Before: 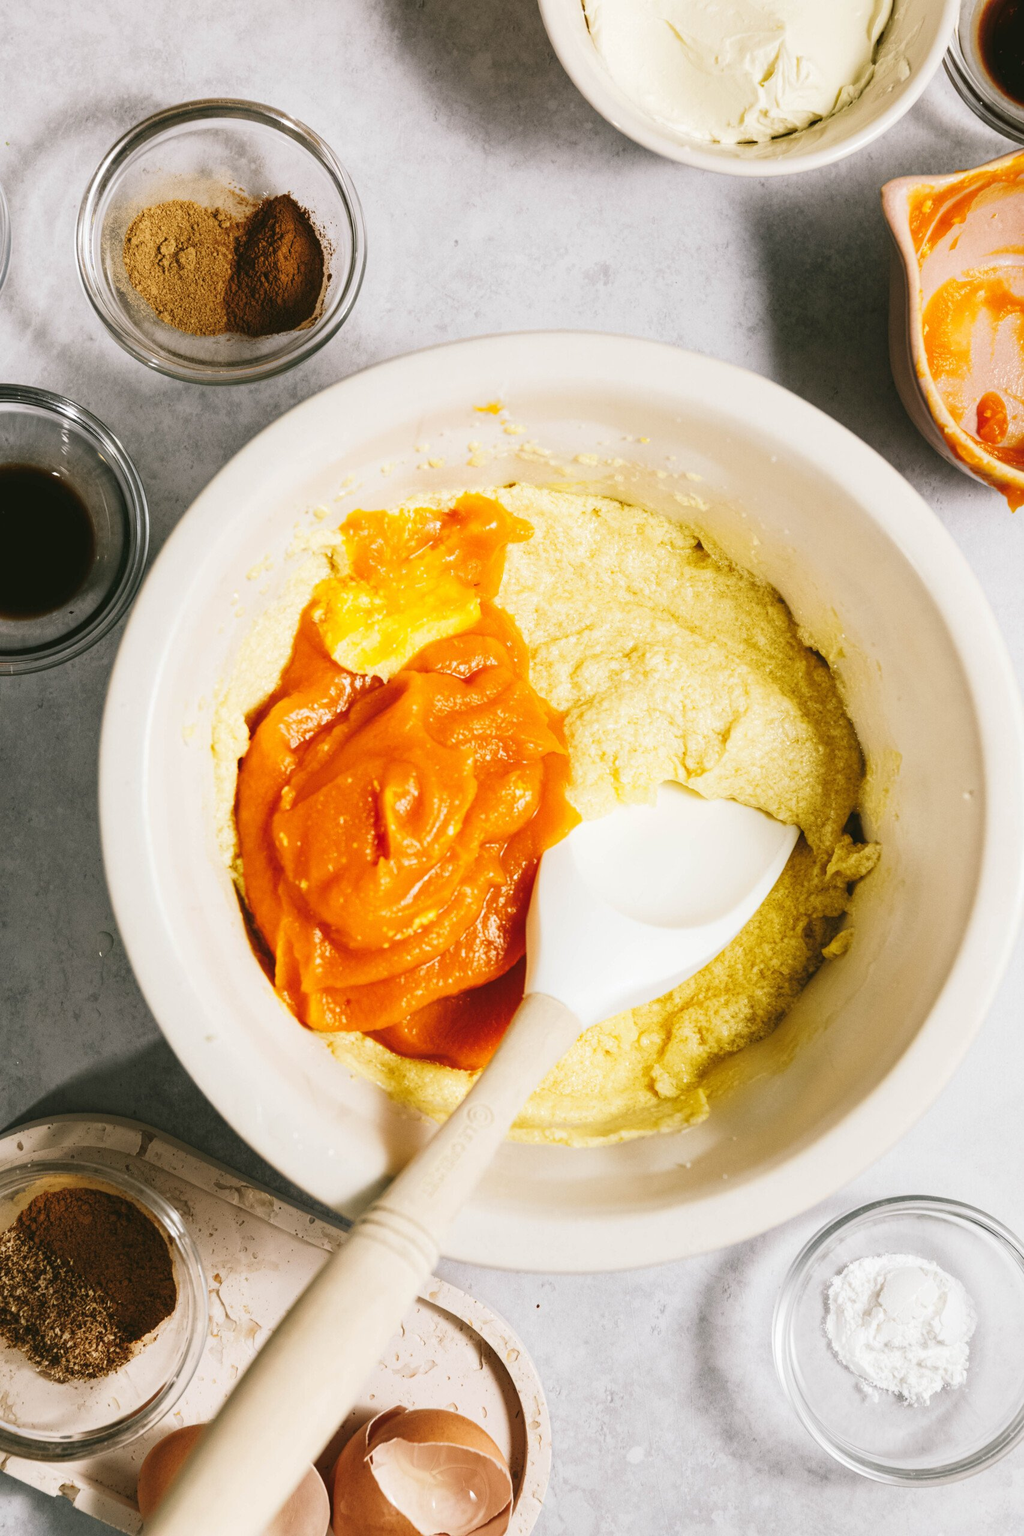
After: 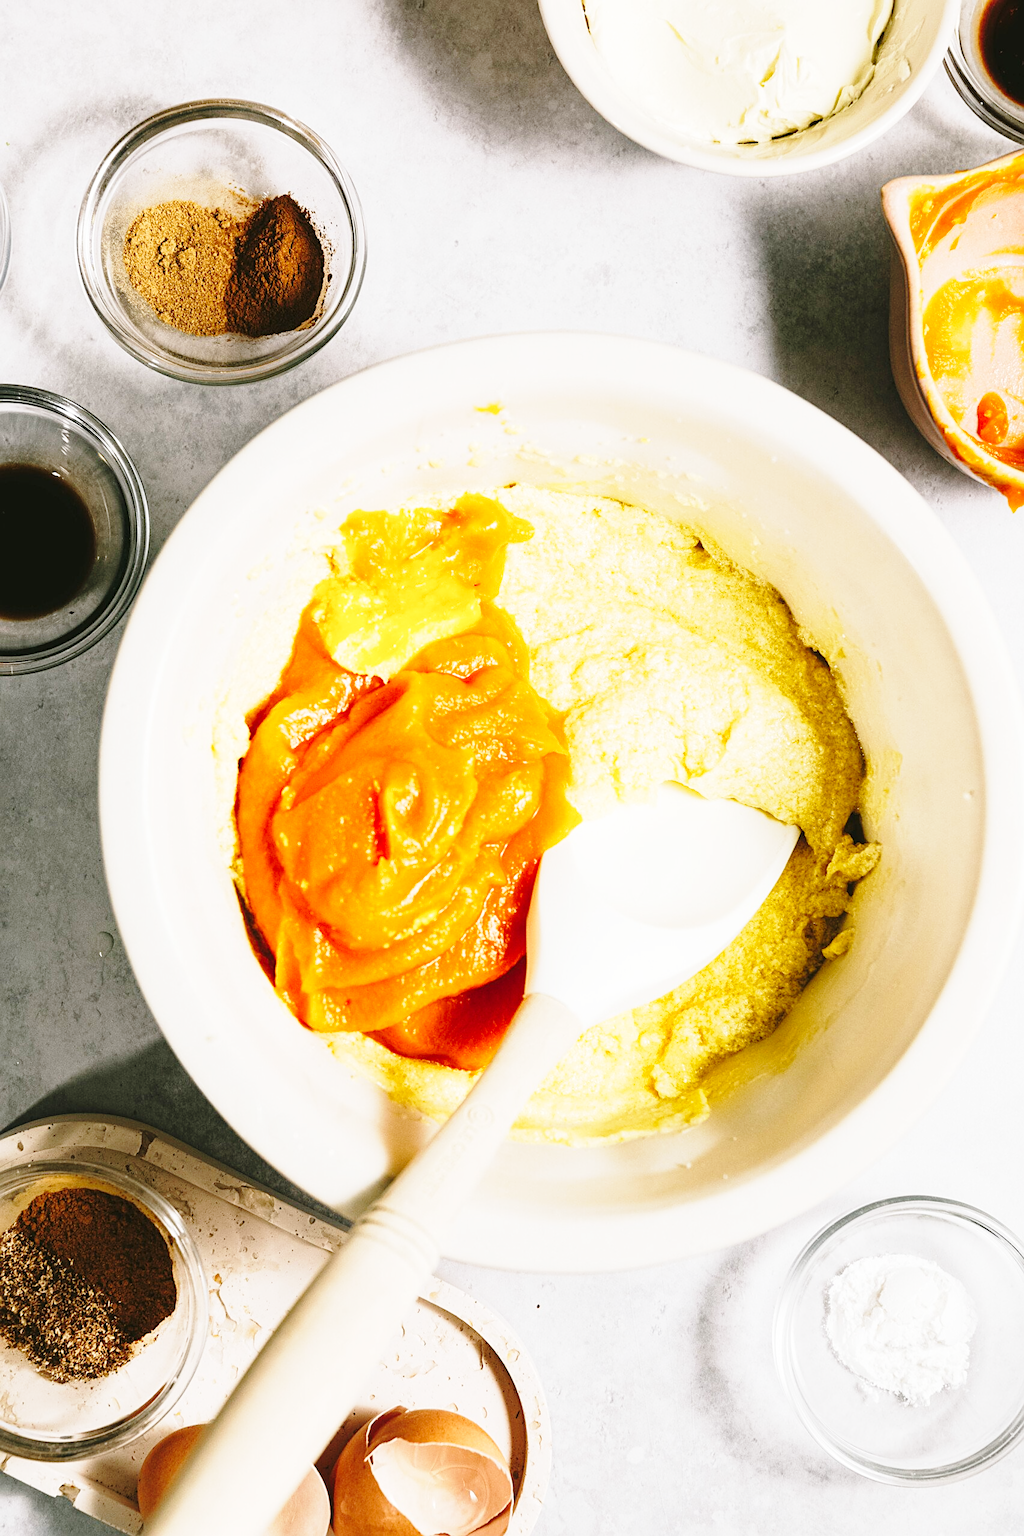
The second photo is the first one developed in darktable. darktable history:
sharpen: on, module defaults
base curve: curves: ch0 [(0, 0) (0.028, 0.03) (0.121, 0.232) (0.46, 0.748) (0.859, 0.968) (1, 1)], preserve colors none
shadows and highlights: radius 332.67, shadows 54.53, highlights -99.96, compress 94.36%, soften with gaussian
